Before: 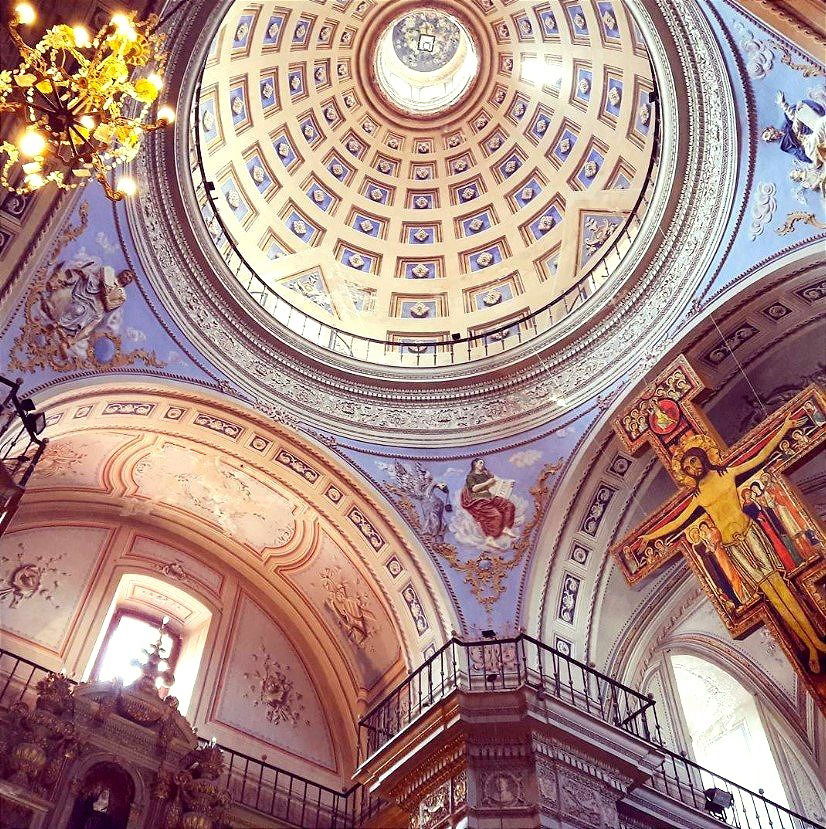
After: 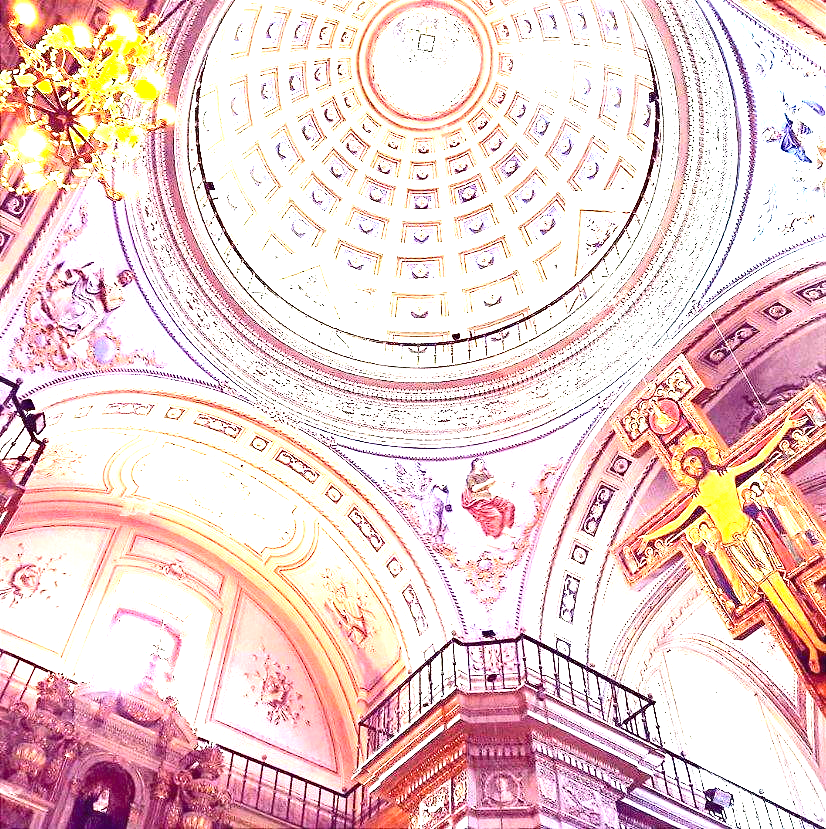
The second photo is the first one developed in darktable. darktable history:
exposure: exposure 2.286 EV, compensate highlight preservation false
sharpen: radius 5.334, amount 0.315, threshold 26.066
contrast brightness saturation: contrast 0.154, brightness 0.049
